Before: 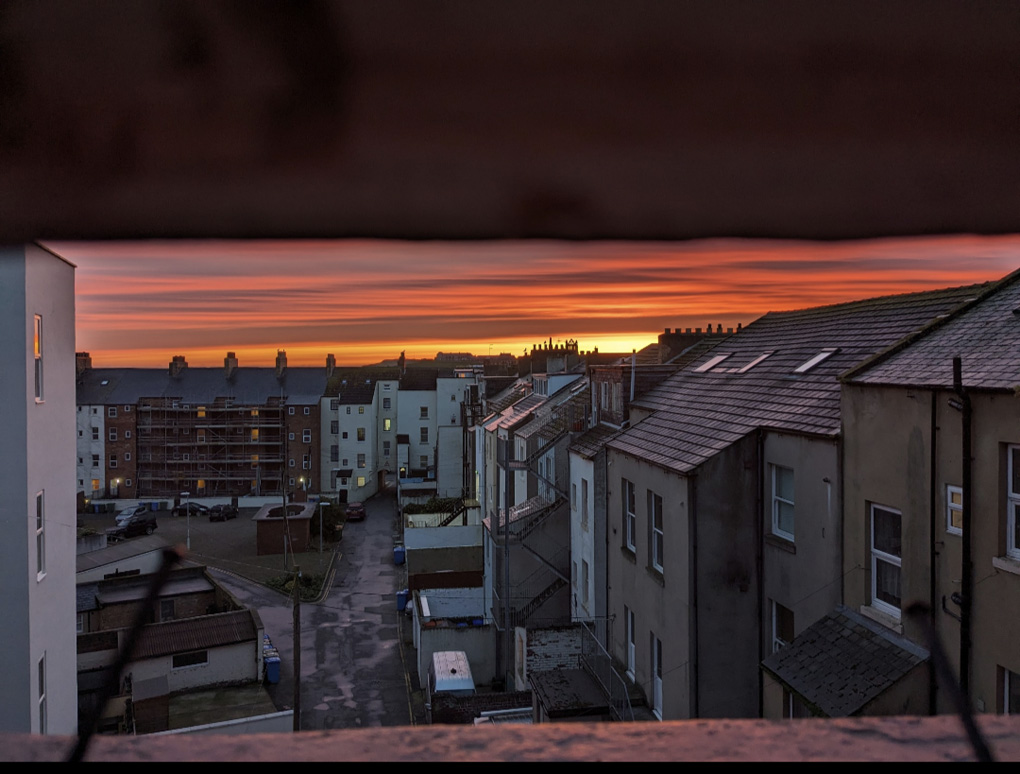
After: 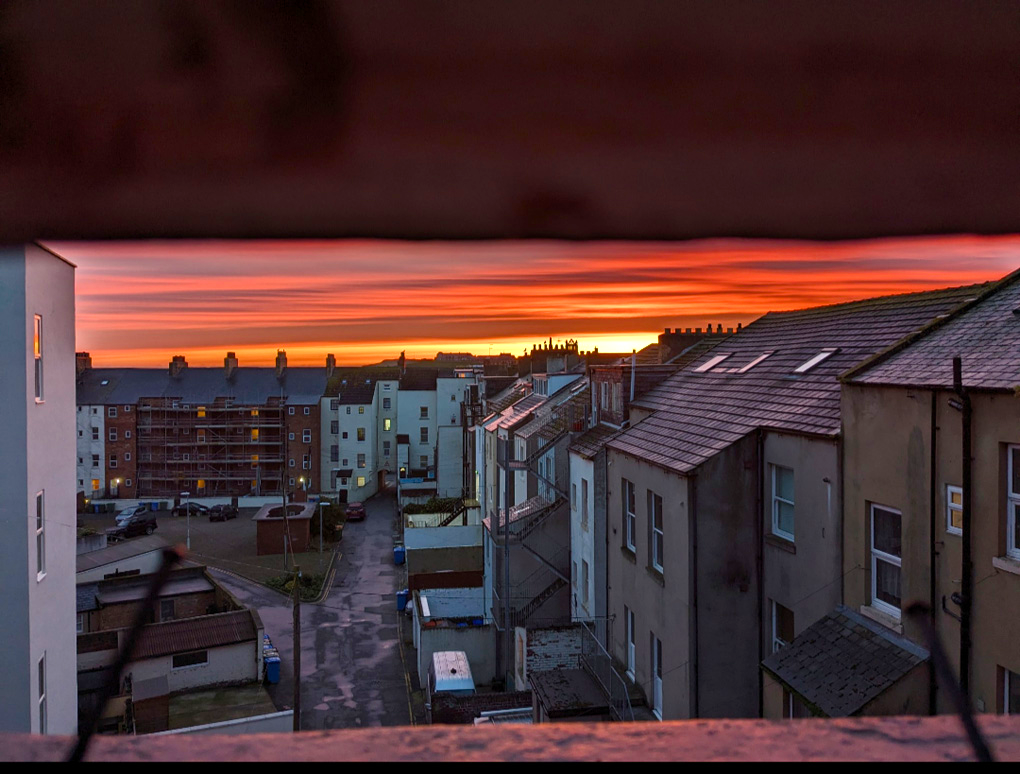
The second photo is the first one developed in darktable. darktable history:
color balance rgb: highlights gain › luminance 14.878%, perceptual saturation grading › global saturation 20%, perceptual saturation grading › highlights -50.18%, perceptual saturation grading › shadows 30.97%, perceptual brilliance grading › global brilliance 12.753%, global vibrance 9.178%
